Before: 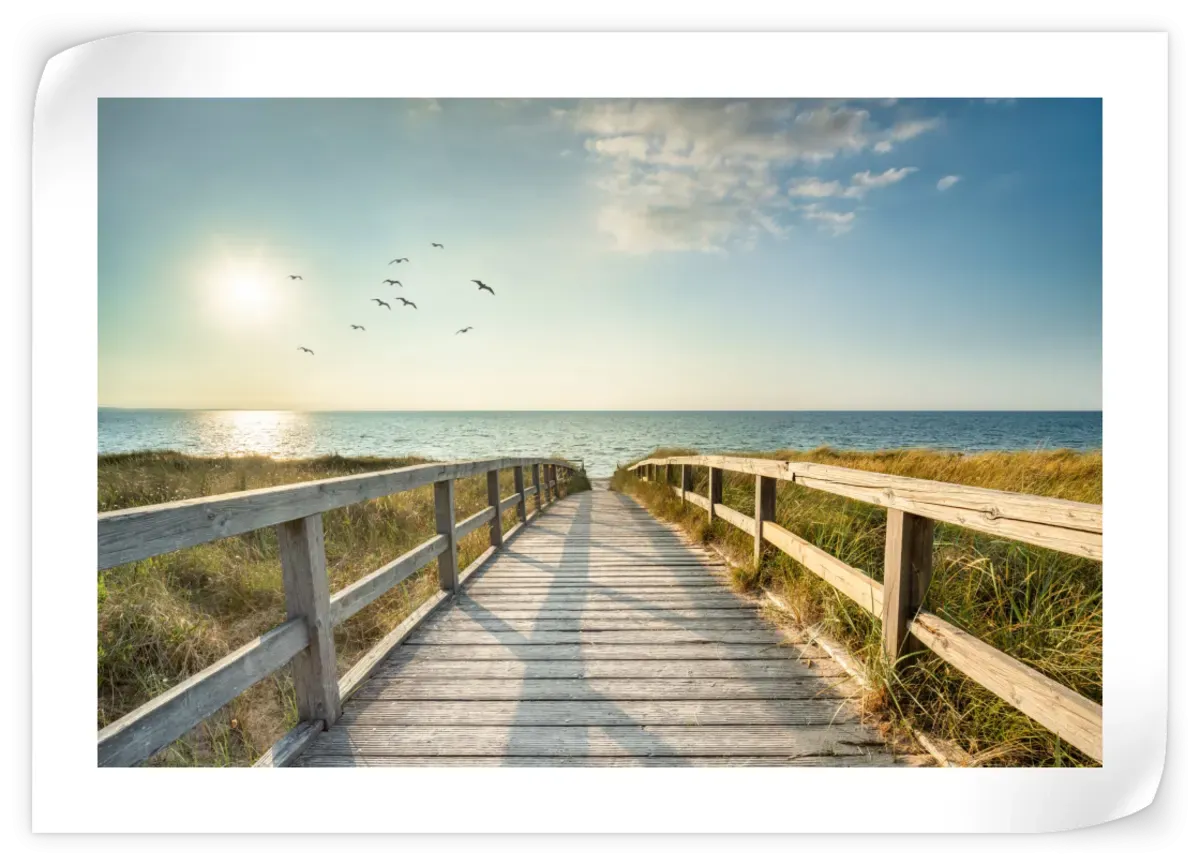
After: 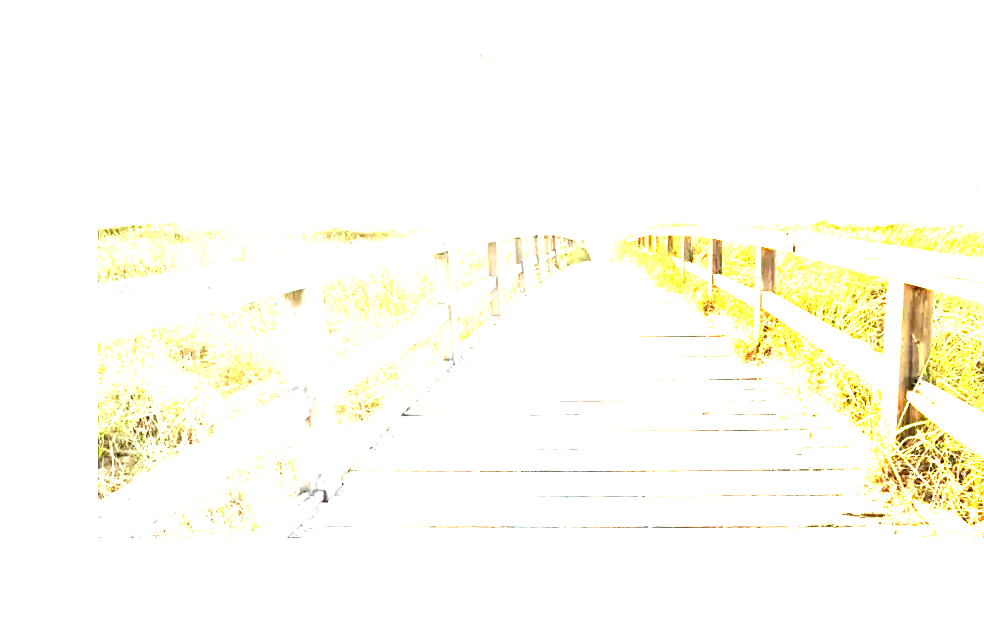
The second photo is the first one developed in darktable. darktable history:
exposure: black level correction 0, exposure 3.91 EV, compensate exposure bias true, compensate highlight preservation false
shadows and highlights: shadows 12.11, white point adjustment 1.11, highlights -1.32, soften with gaussian
crop: top 26.588%, right 17.97%
sharpen: amount 0.208
levels: levels [0.062, 0.494, 0.925]
